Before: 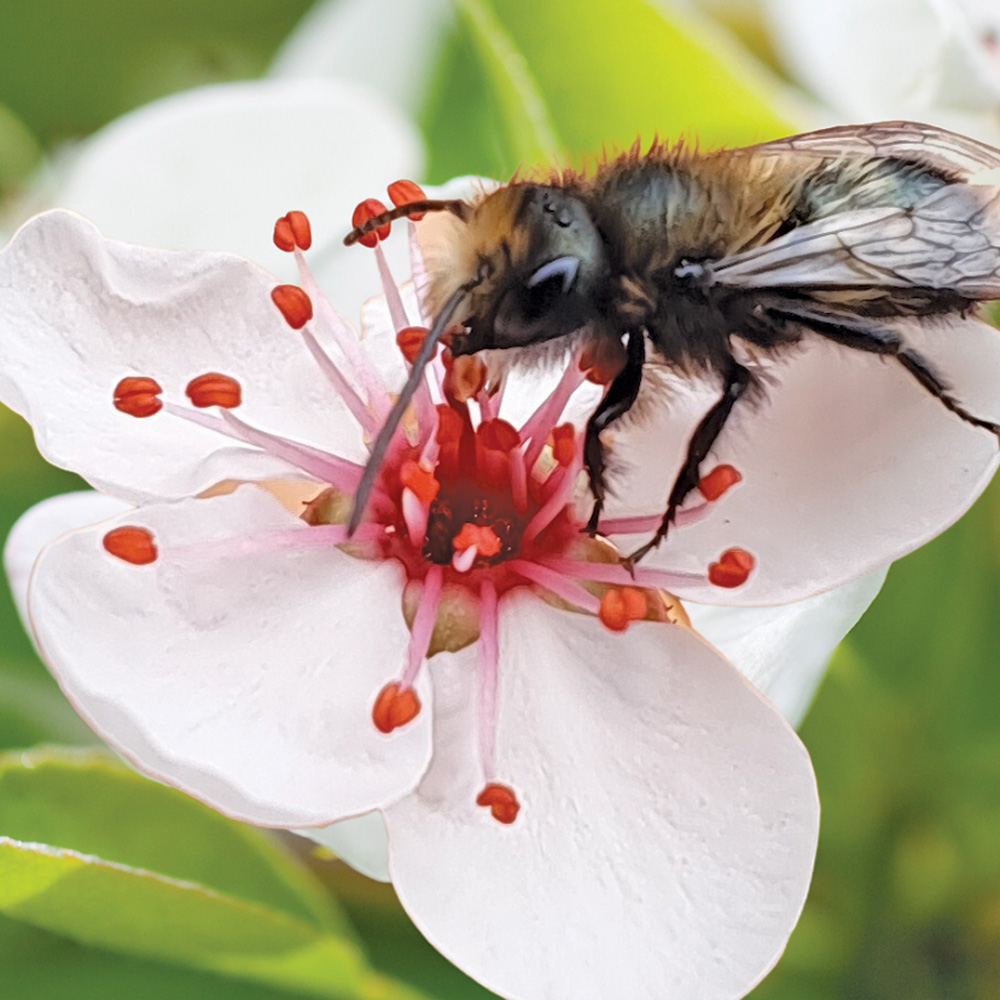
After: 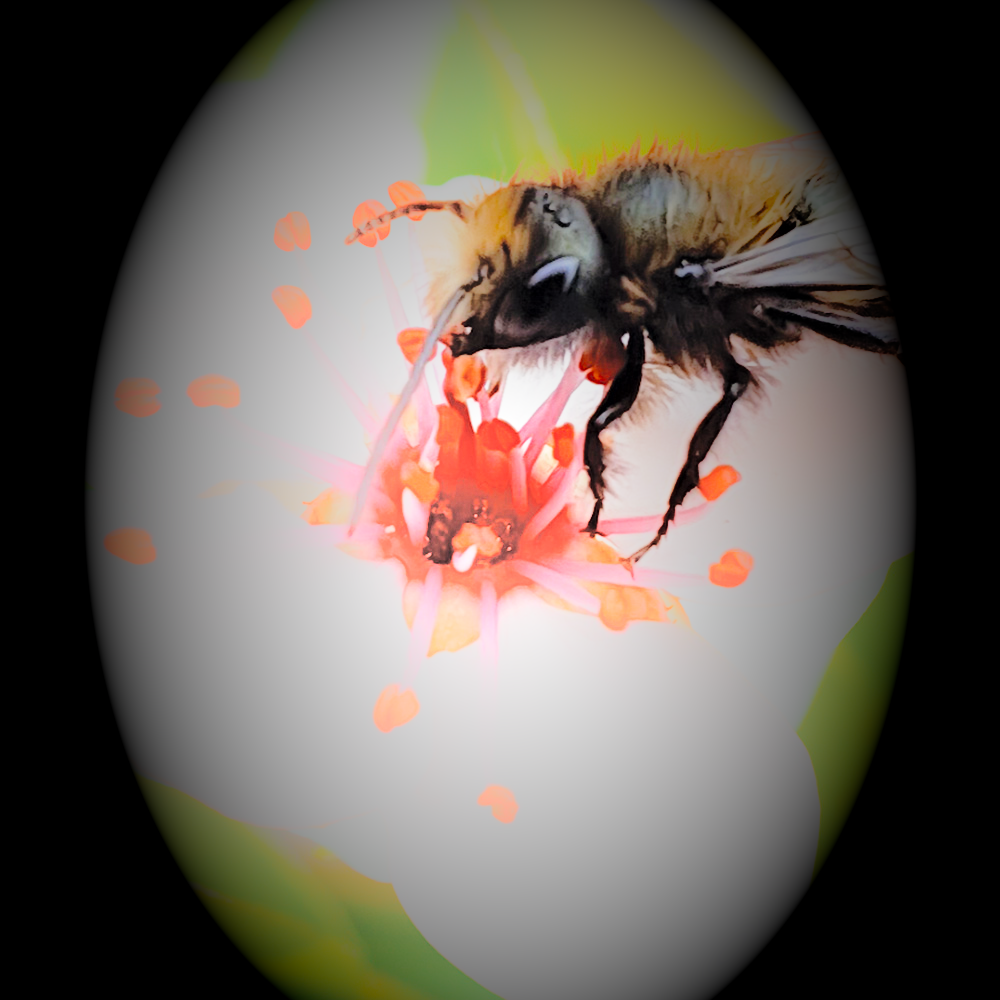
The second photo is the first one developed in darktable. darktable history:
base curve: curves: ch0 [(0, 0) (0.028, 0.03) (0.121, 0.232) (0.46, 0.748) (0.859, 0.968) (1, 1)], preserve colors none
vignetting: fall-off start 15.9%, fall-off radius 100%, brightness -1, saturation 0.5, width/height ratio 0.719
shadows and highlights: shadows -21.3, highlights 100, soften with gaussian
